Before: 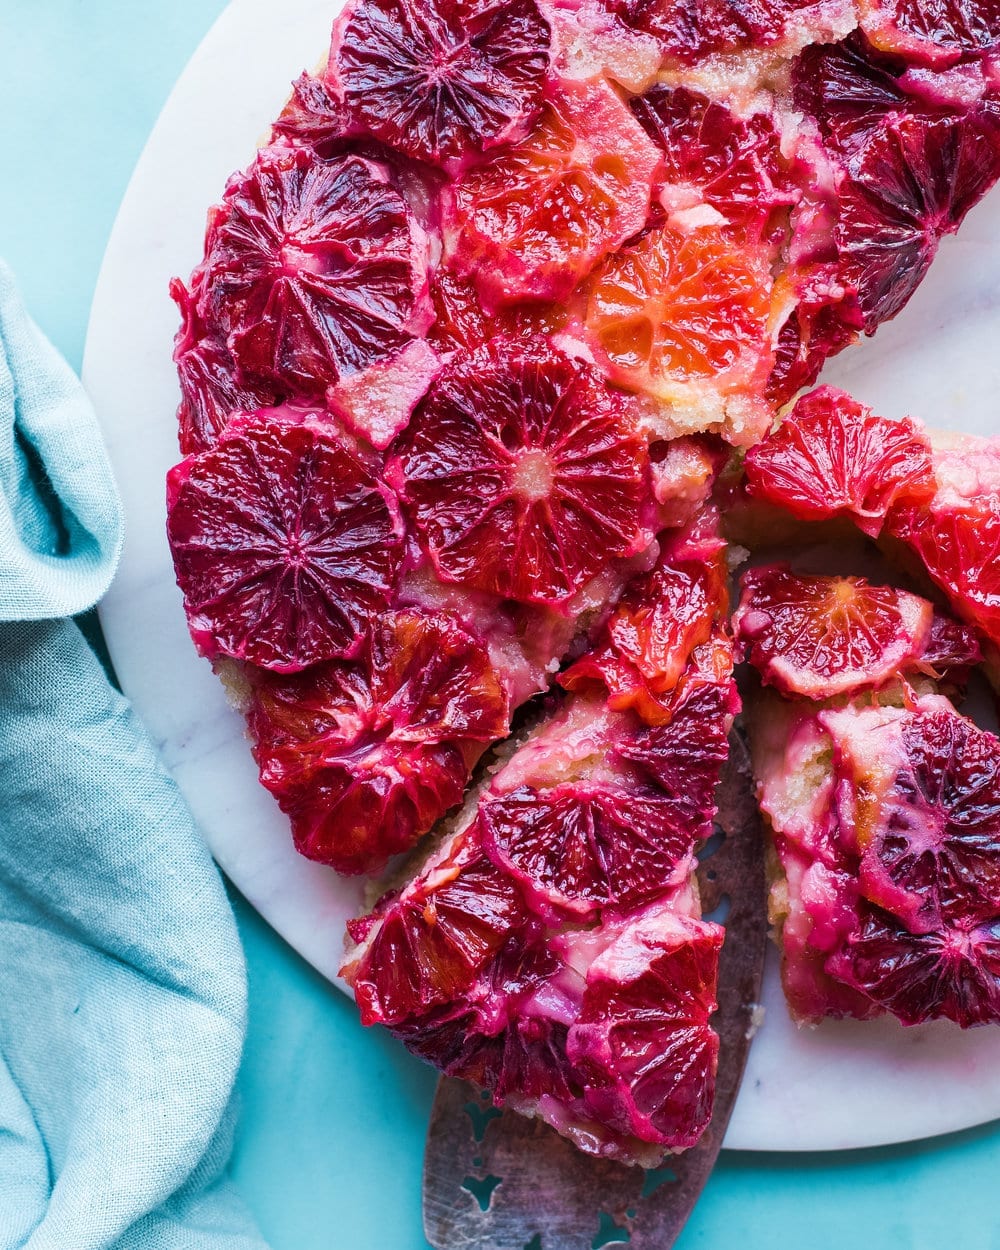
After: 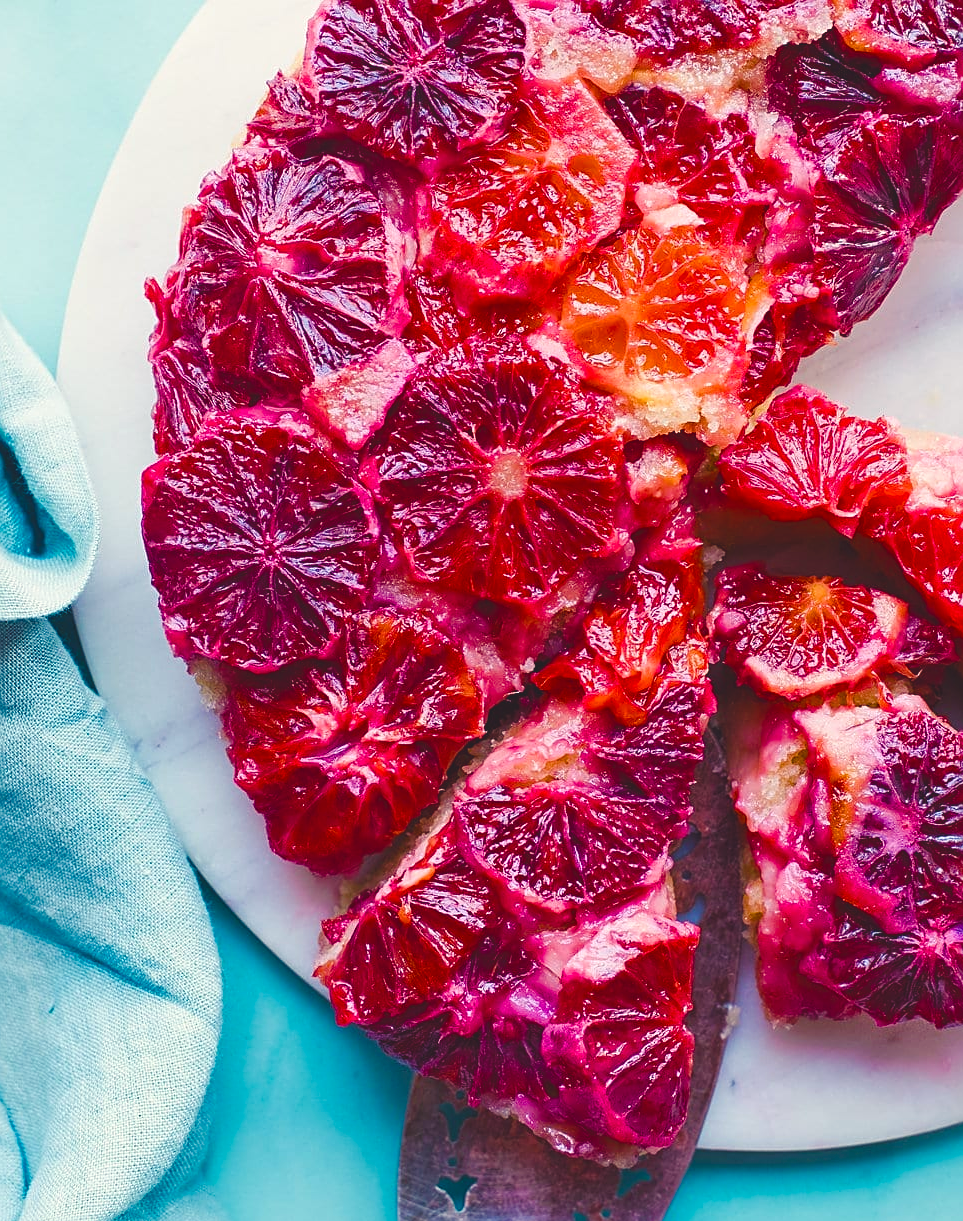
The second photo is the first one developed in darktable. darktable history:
color balance rgb: shadows lift › chroma 3%, shadows lift › hue 280.8°, power › hue 330°, highlights gain › chroma 3%, highlights gain › hue 75.6°, global offset › luminance 1.5%, perceptual saturation grading › global saturation 20%, perceptual saturation grading › highlights -25%, perceptual saturation grading › shadows 50%, global vibrance 30%
crop and rotate: left 2.536%, right 1.107%, bottom 2.246%
sharpen: on, module defaults
